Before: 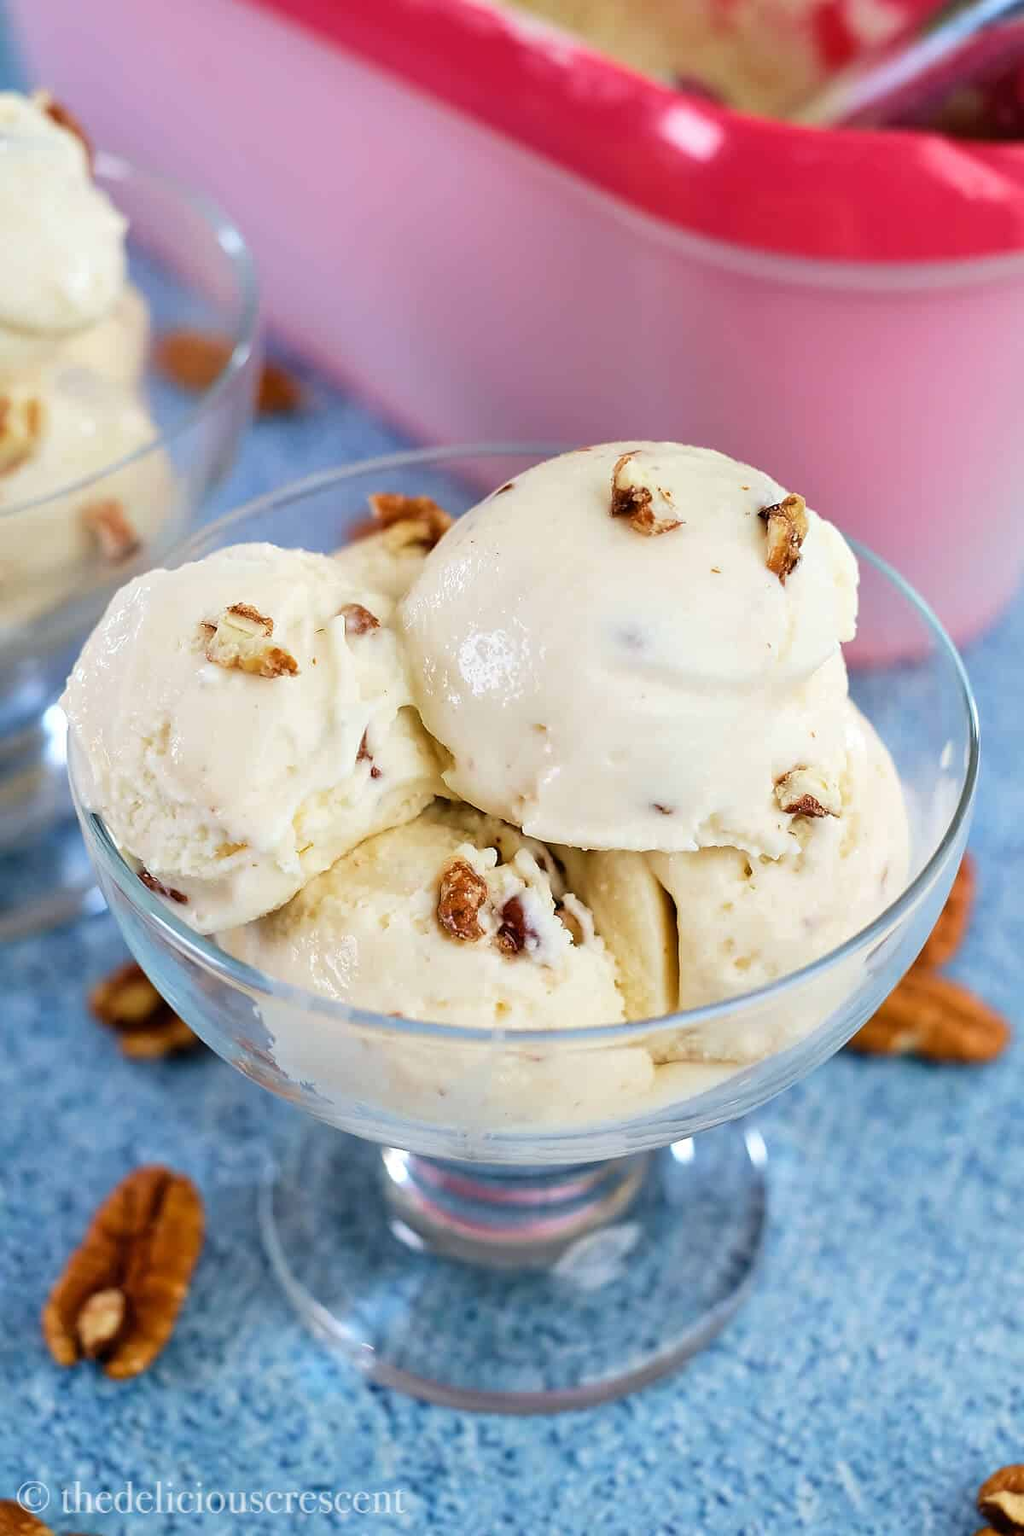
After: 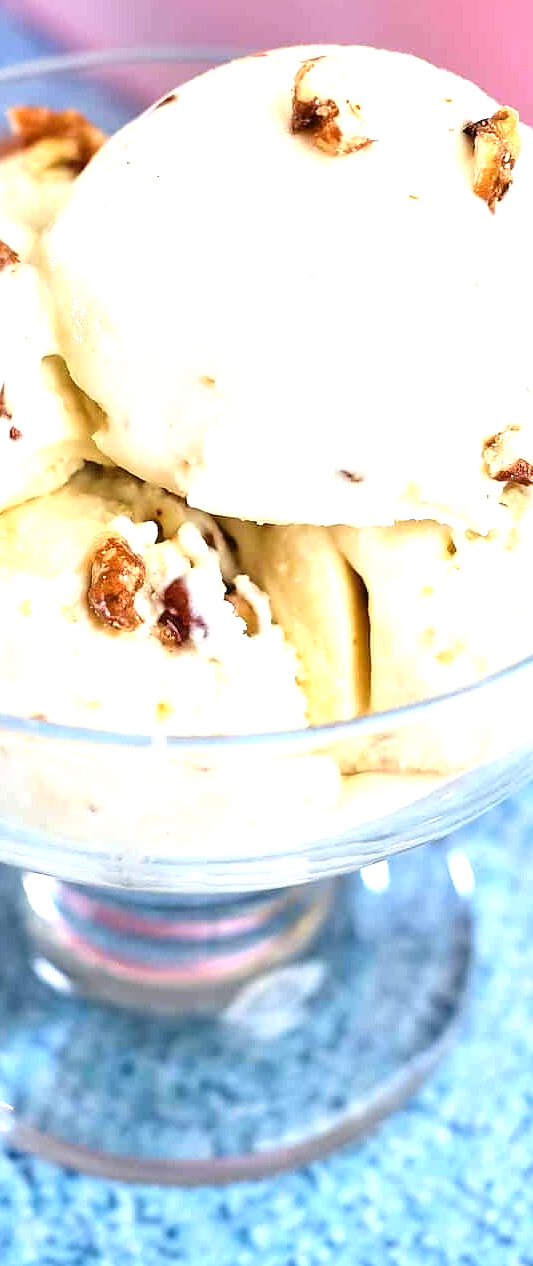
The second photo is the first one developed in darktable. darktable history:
exposure: exposure 0.95 EV, compensate highlight preservation false
crop: left 35.432%, top 26.233%, right 20.145%, bottom 3.432%
tone equalizer: on, module defaults
